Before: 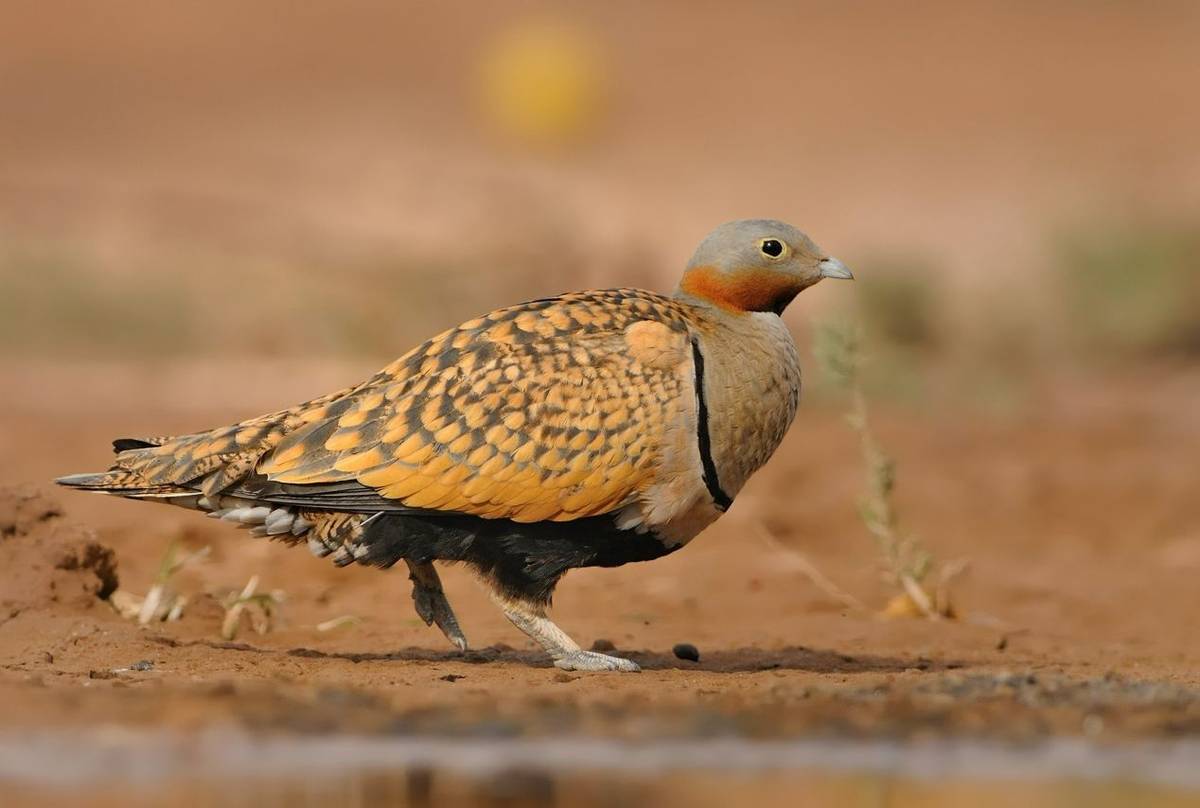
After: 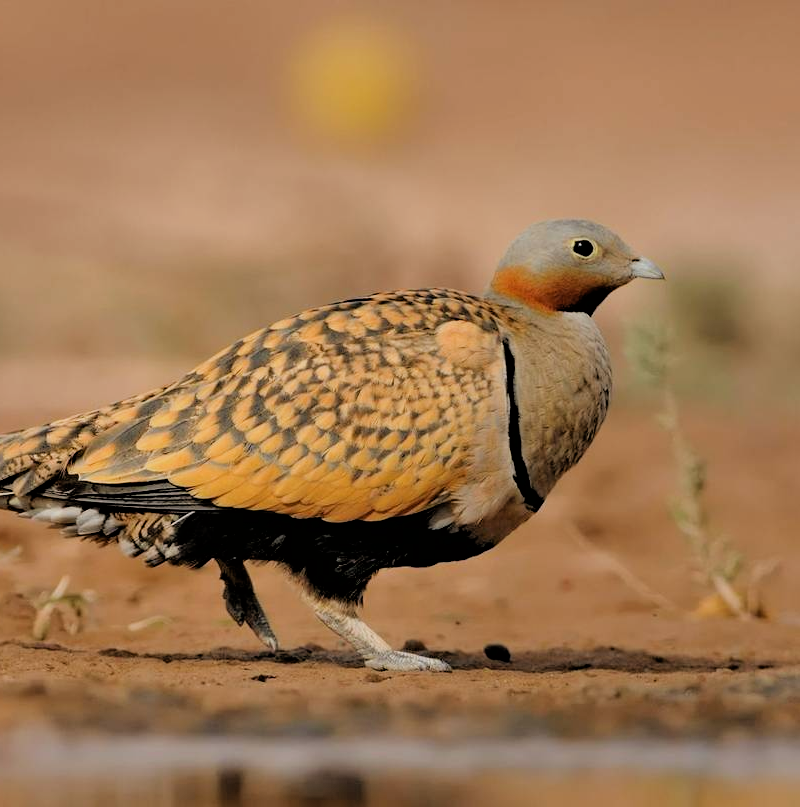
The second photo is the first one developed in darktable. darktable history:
filmic rgb: black relative exposure -3.31 EV, white relative exposure 3.45 EV, hardness 2.36, contrast 1.103
crop and rotate: left 15.754%, right 17.579%
